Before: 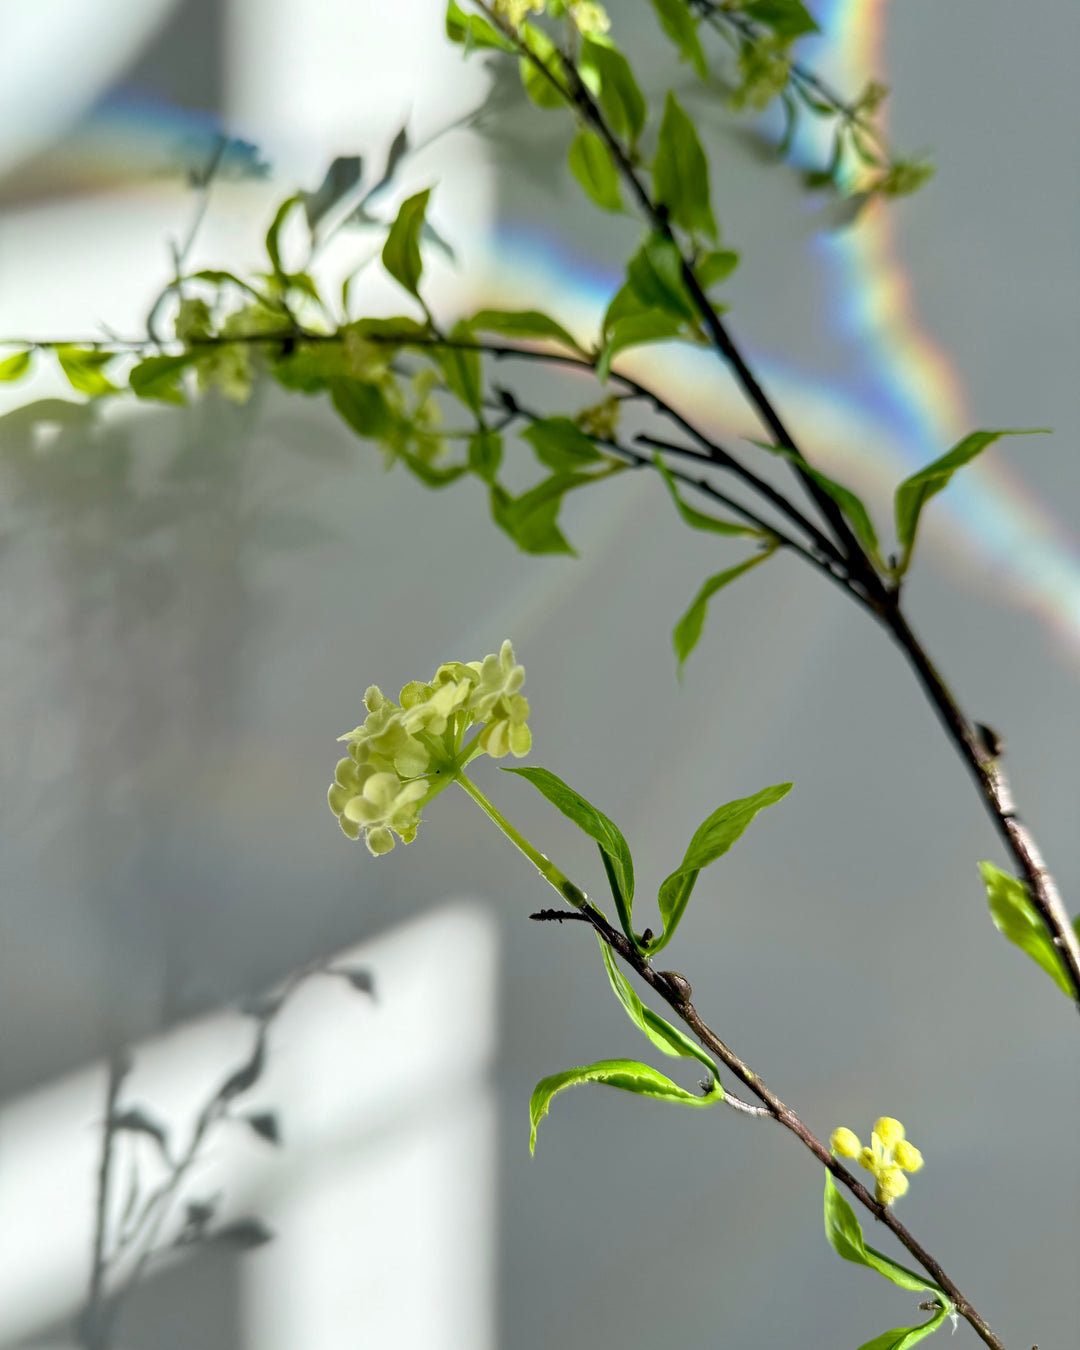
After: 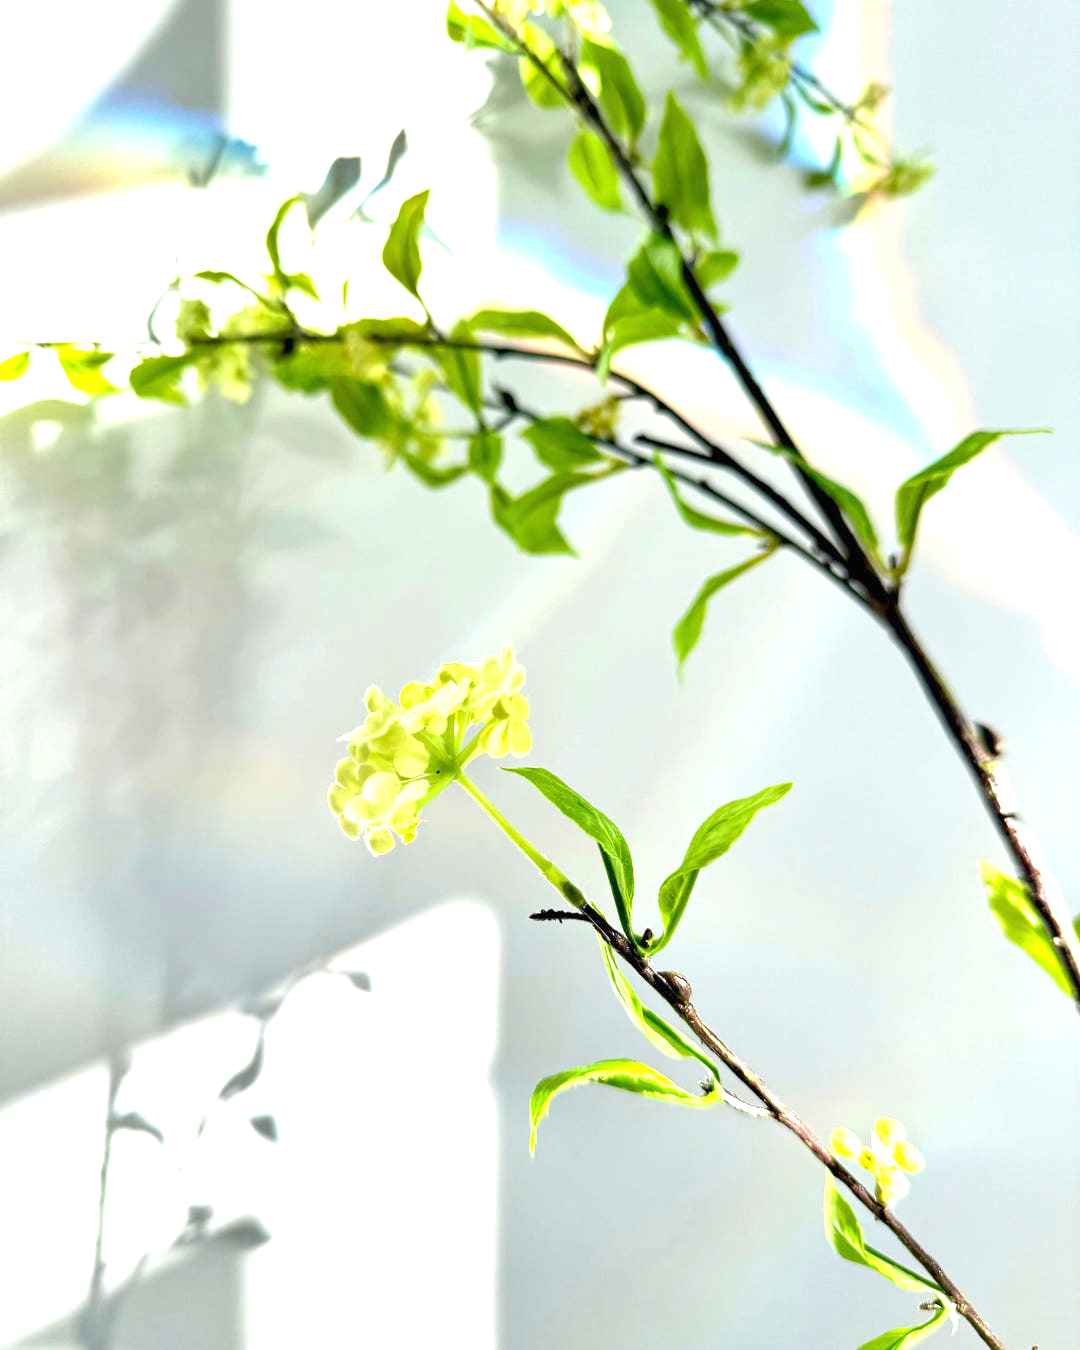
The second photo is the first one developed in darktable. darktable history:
exposure: black level correction 0, exposure 1.675 EV, compensate exposure bias true, compensate highlight preservation false
